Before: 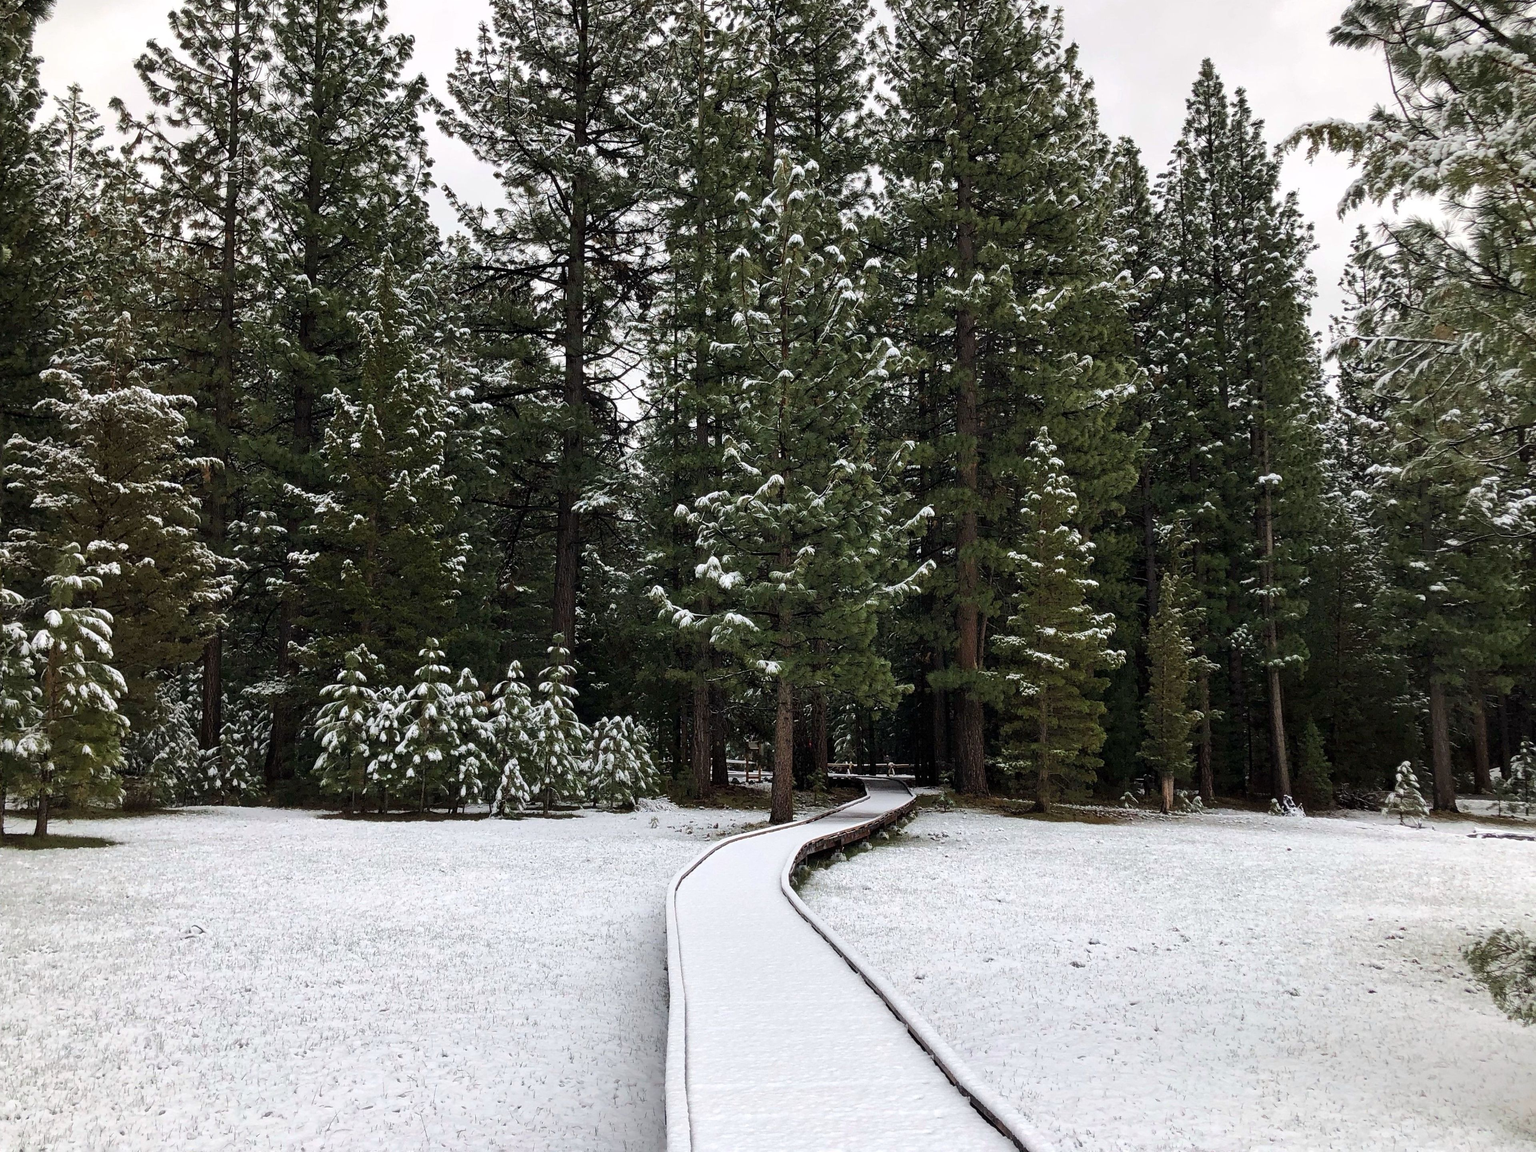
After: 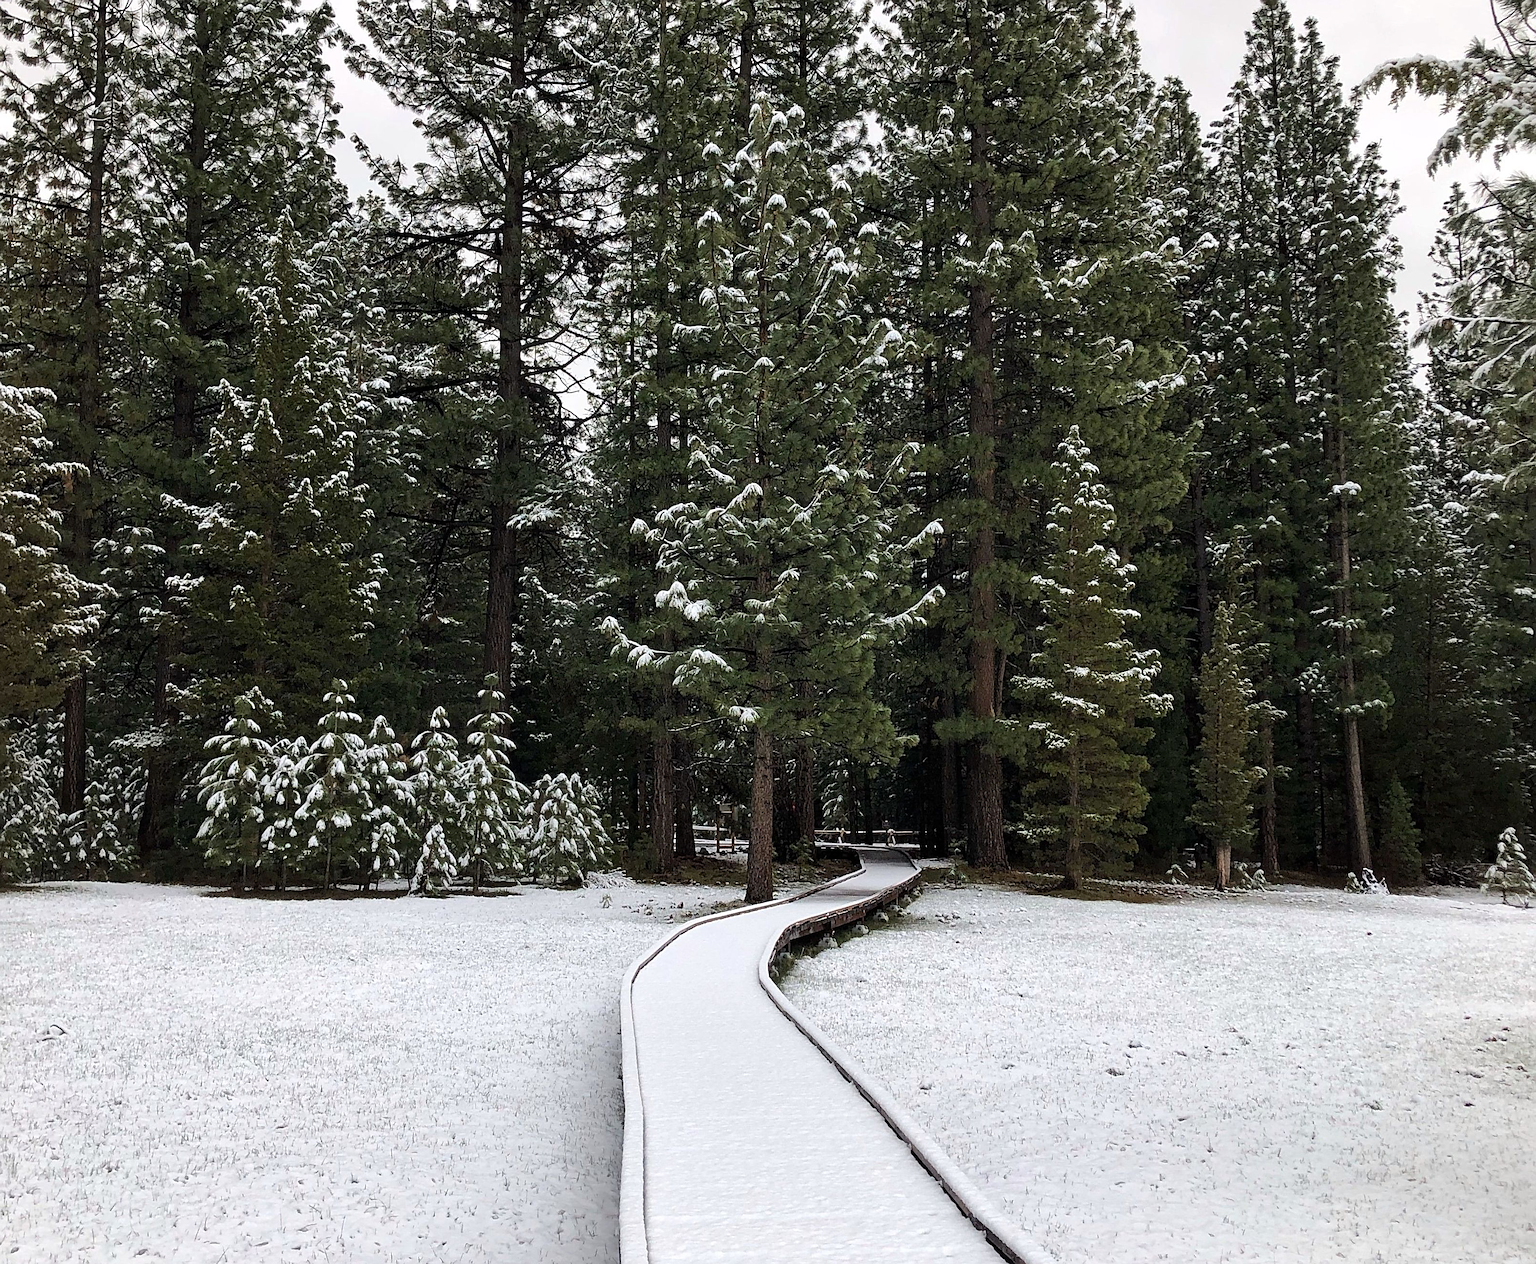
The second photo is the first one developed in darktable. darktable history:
crop: left 9.766%, top 6.323%, right 7.013%, bottom 2.328%
color zones: curves: ch1 [(0, 0.469) (0.001, 0.469) (0.12, 0.446) (0.248, 0.469) (0.5, 0.5) (0.748, 0.5) (0.999, 0.469) (1, 0.469)]
sharpen: on, module defaults
